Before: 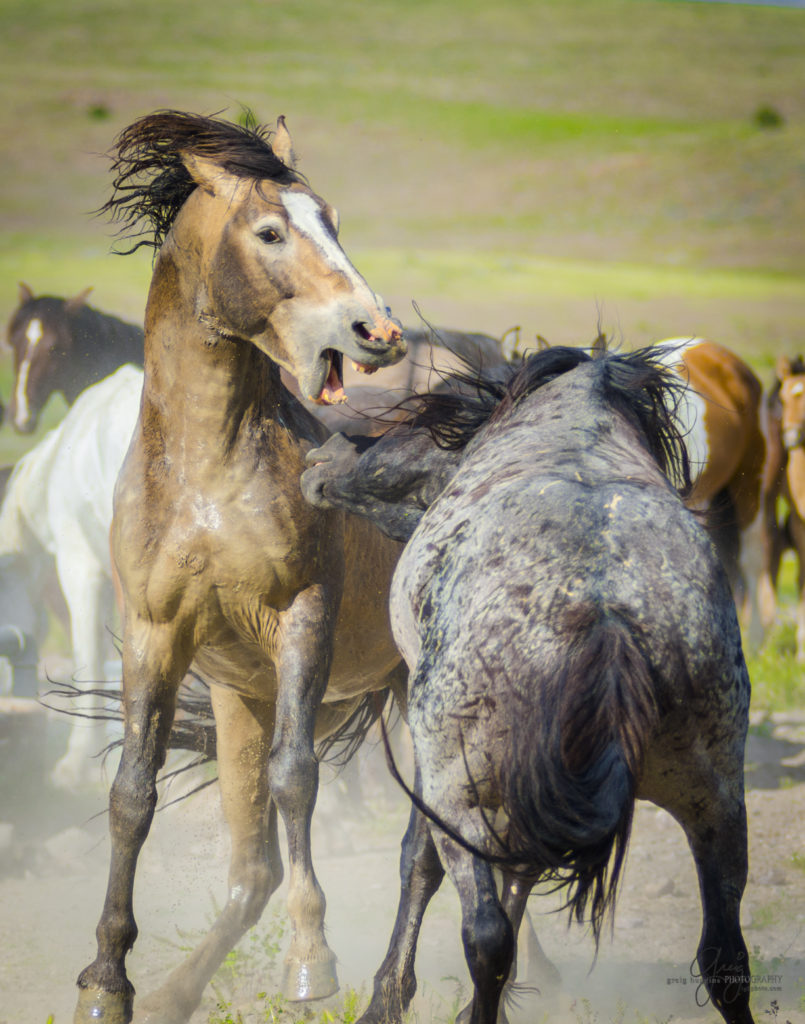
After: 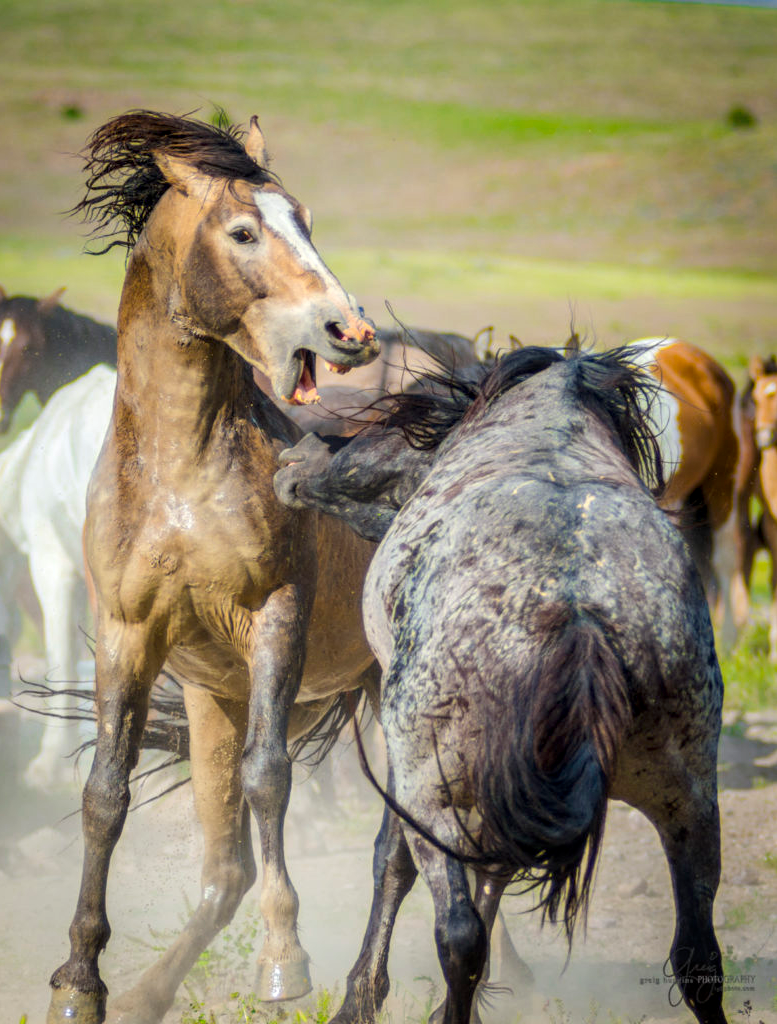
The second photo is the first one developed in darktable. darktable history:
local contrast: on, module defaults
crop and rotate: left 3.443%
